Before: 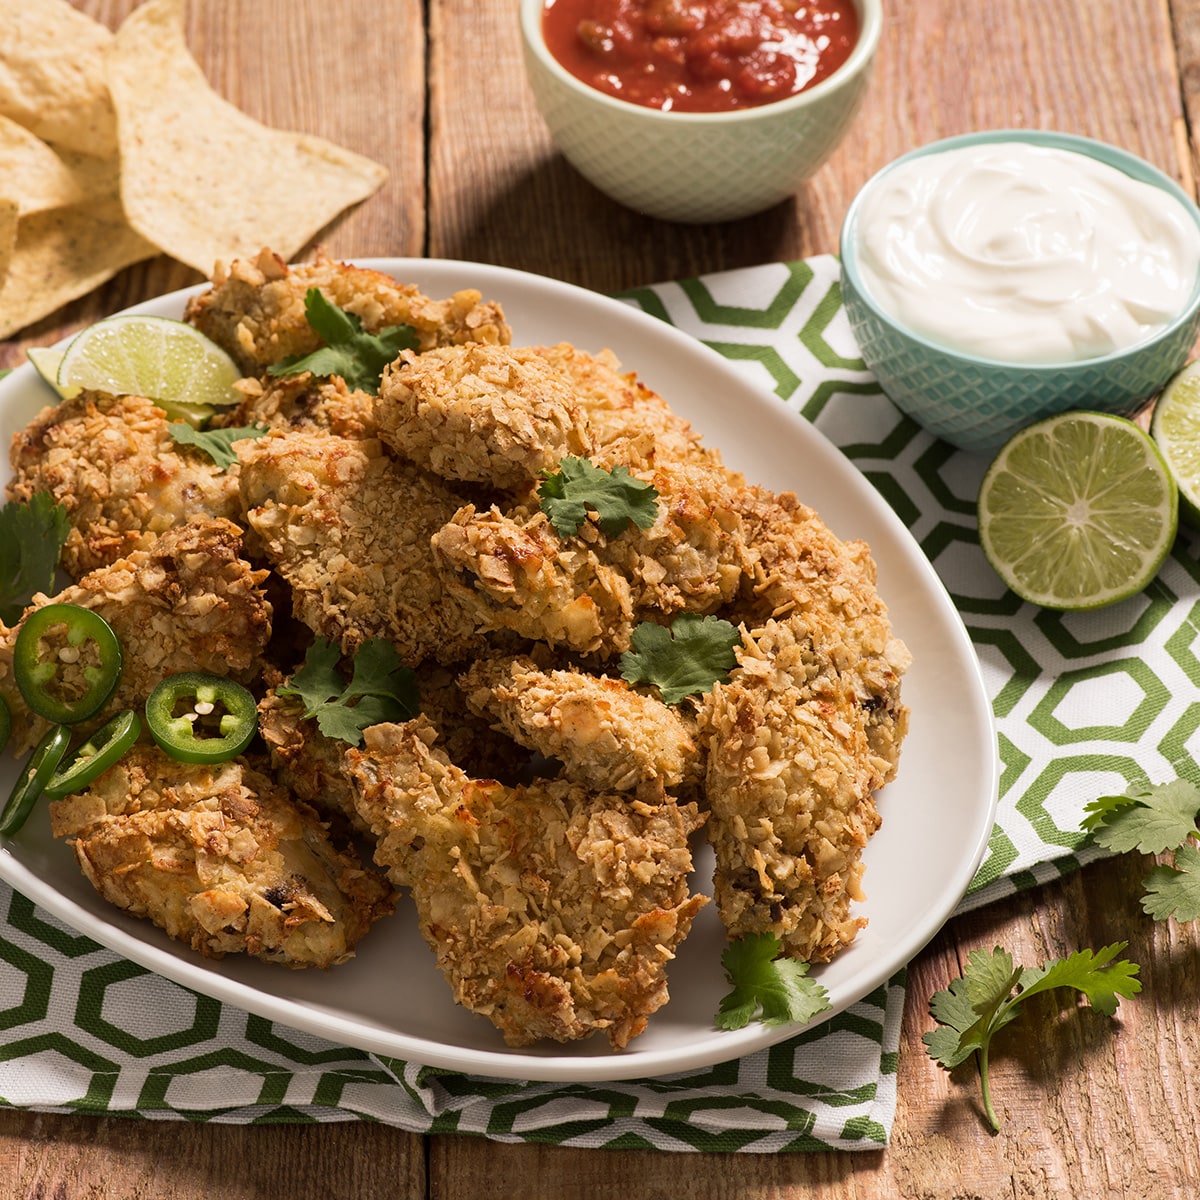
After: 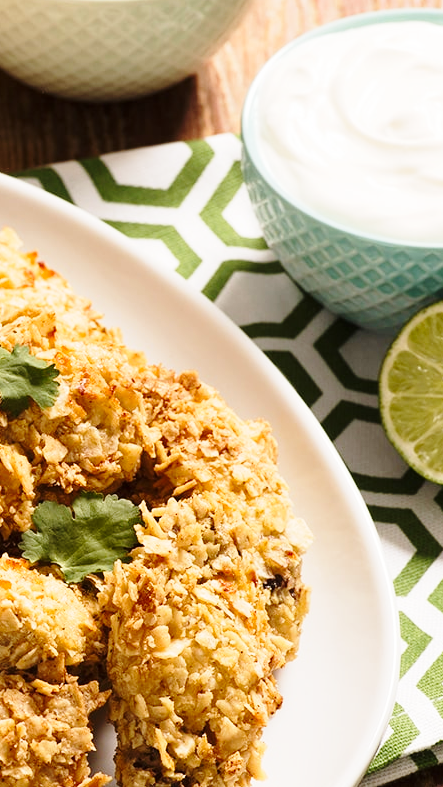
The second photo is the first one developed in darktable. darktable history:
base curve: curves: ch0 [(0, 0) (0.028, 0.03) (0.121, 0.232) (0.46, 0.748) (0.859, 0.968) (1, 1)], preserve colors none
crop and rotate: left 49.936%, top 10.094%, right 13.136%, bottom 24.256%
